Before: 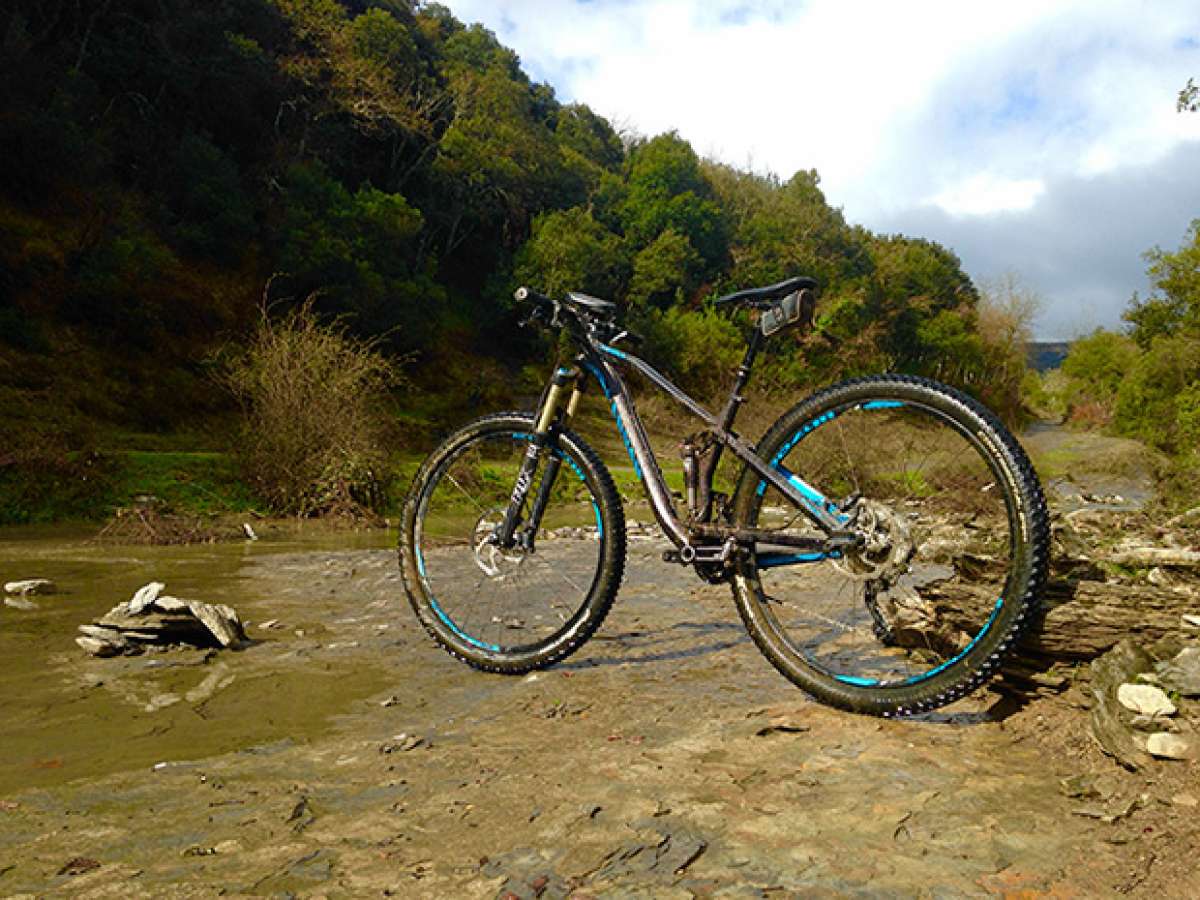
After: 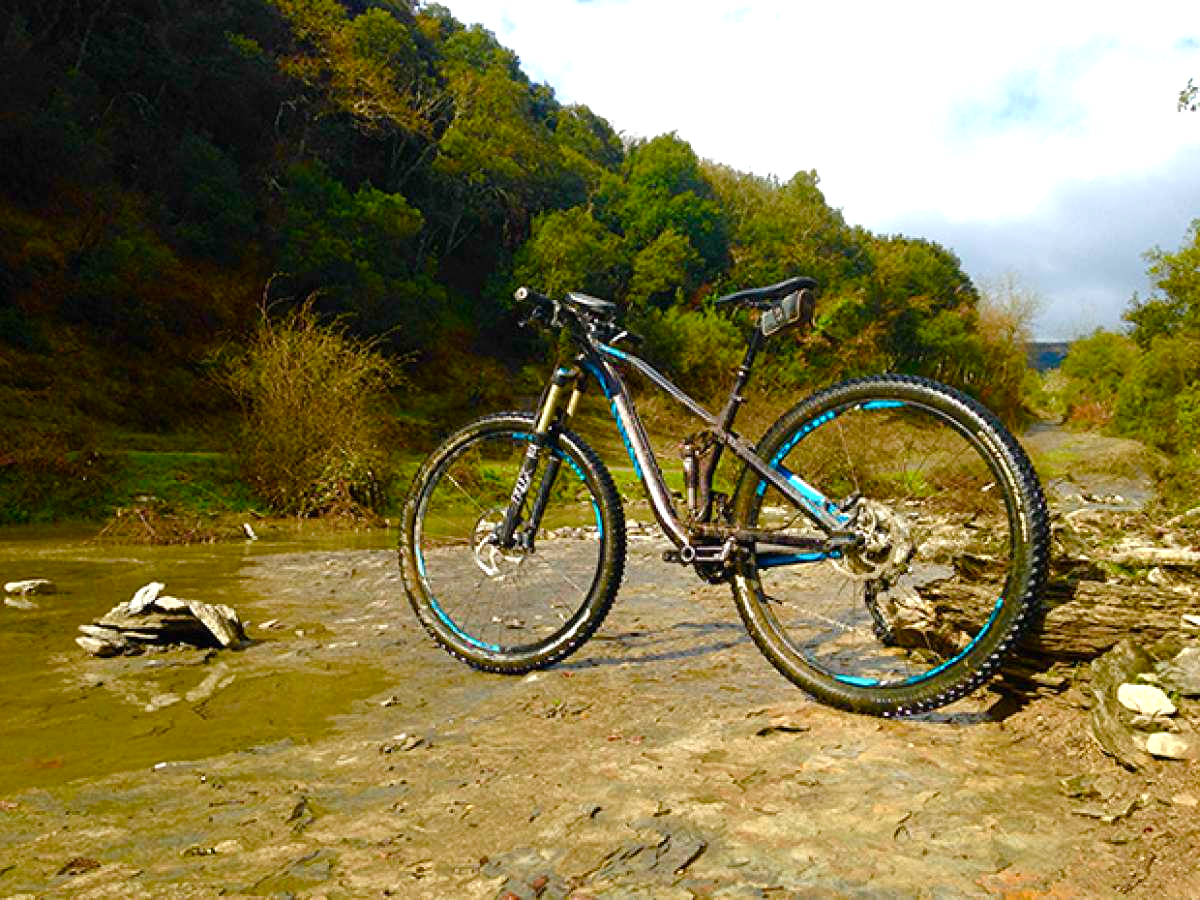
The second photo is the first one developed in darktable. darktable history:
exposure: exposure 0.515 EV, compensate highlight preservation false
color balance rgb: perceptual saturation grading › global saturation 20%, perceptual saturation grading › highlights -25%, perceptual saturation grading › shadows 50%
